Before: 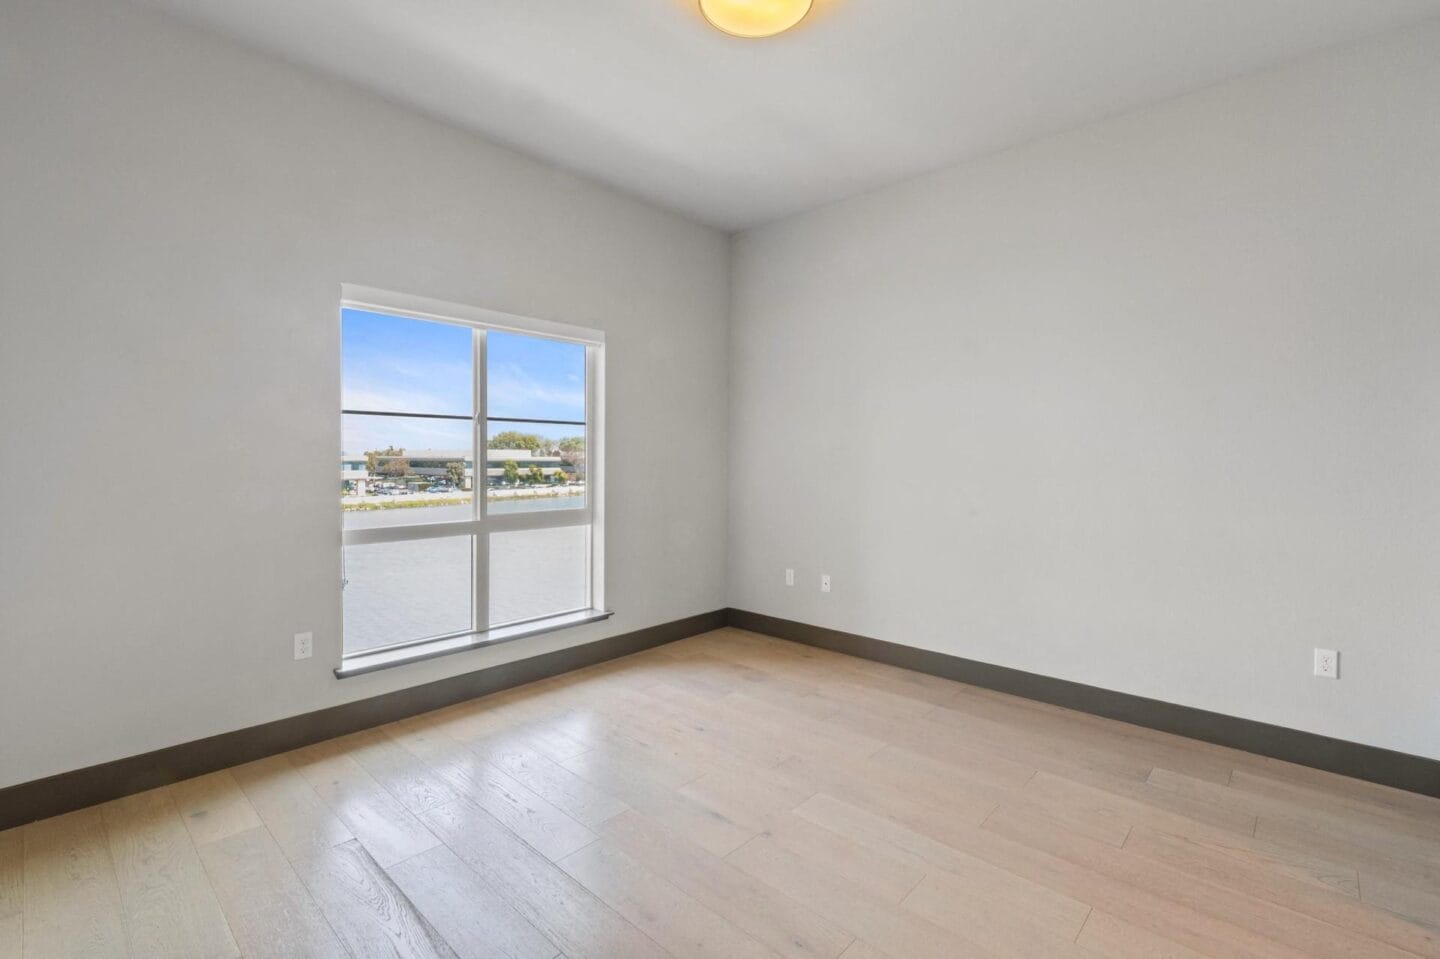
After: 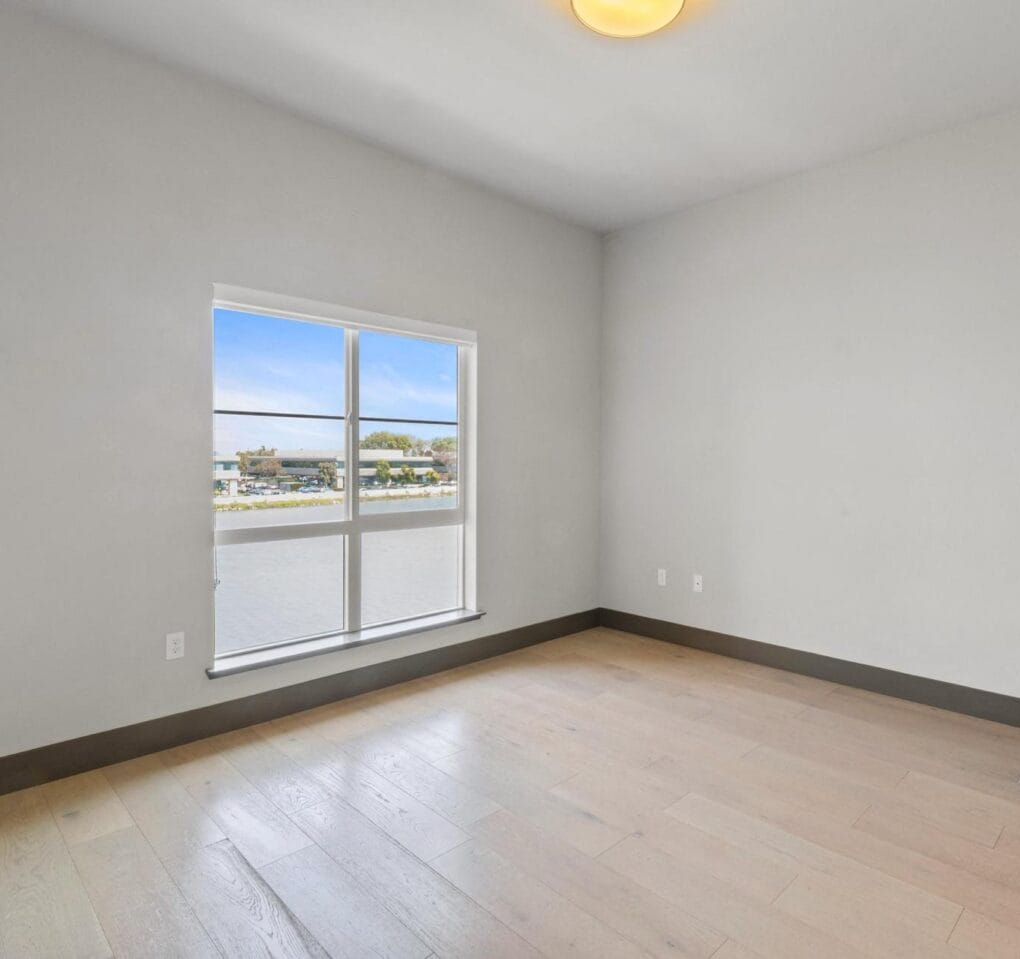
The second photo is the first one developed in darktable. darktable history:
levels: black 3.83%, levels [0, 0.498, 1]
crop and rotate: left 8.943%, right 20.211%
